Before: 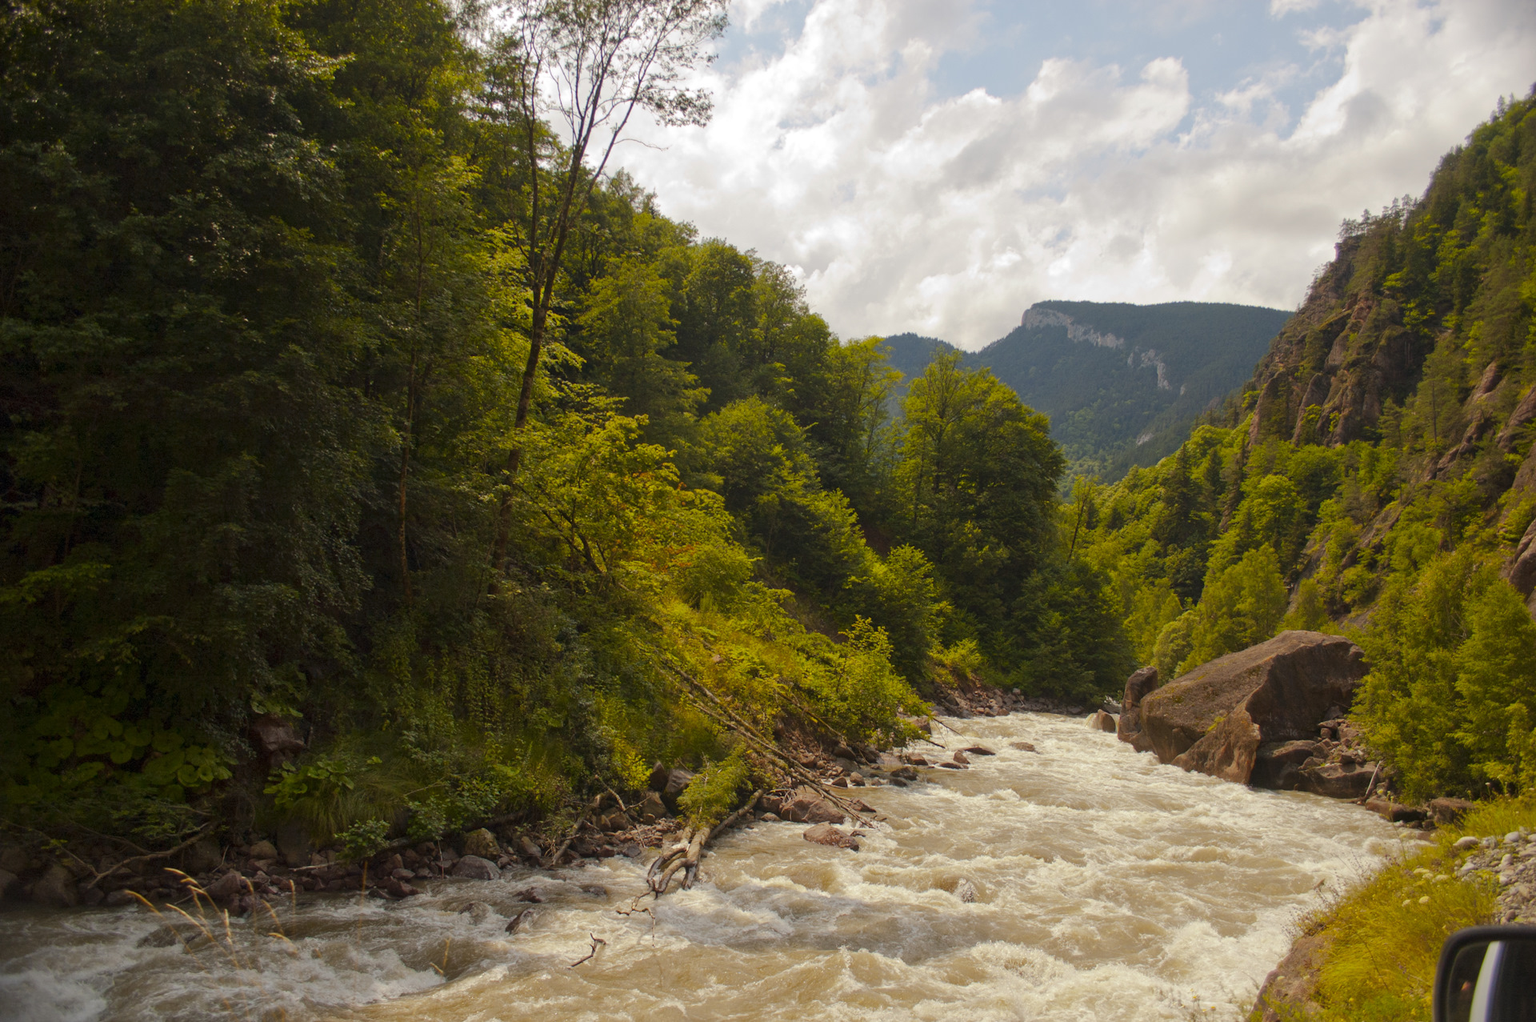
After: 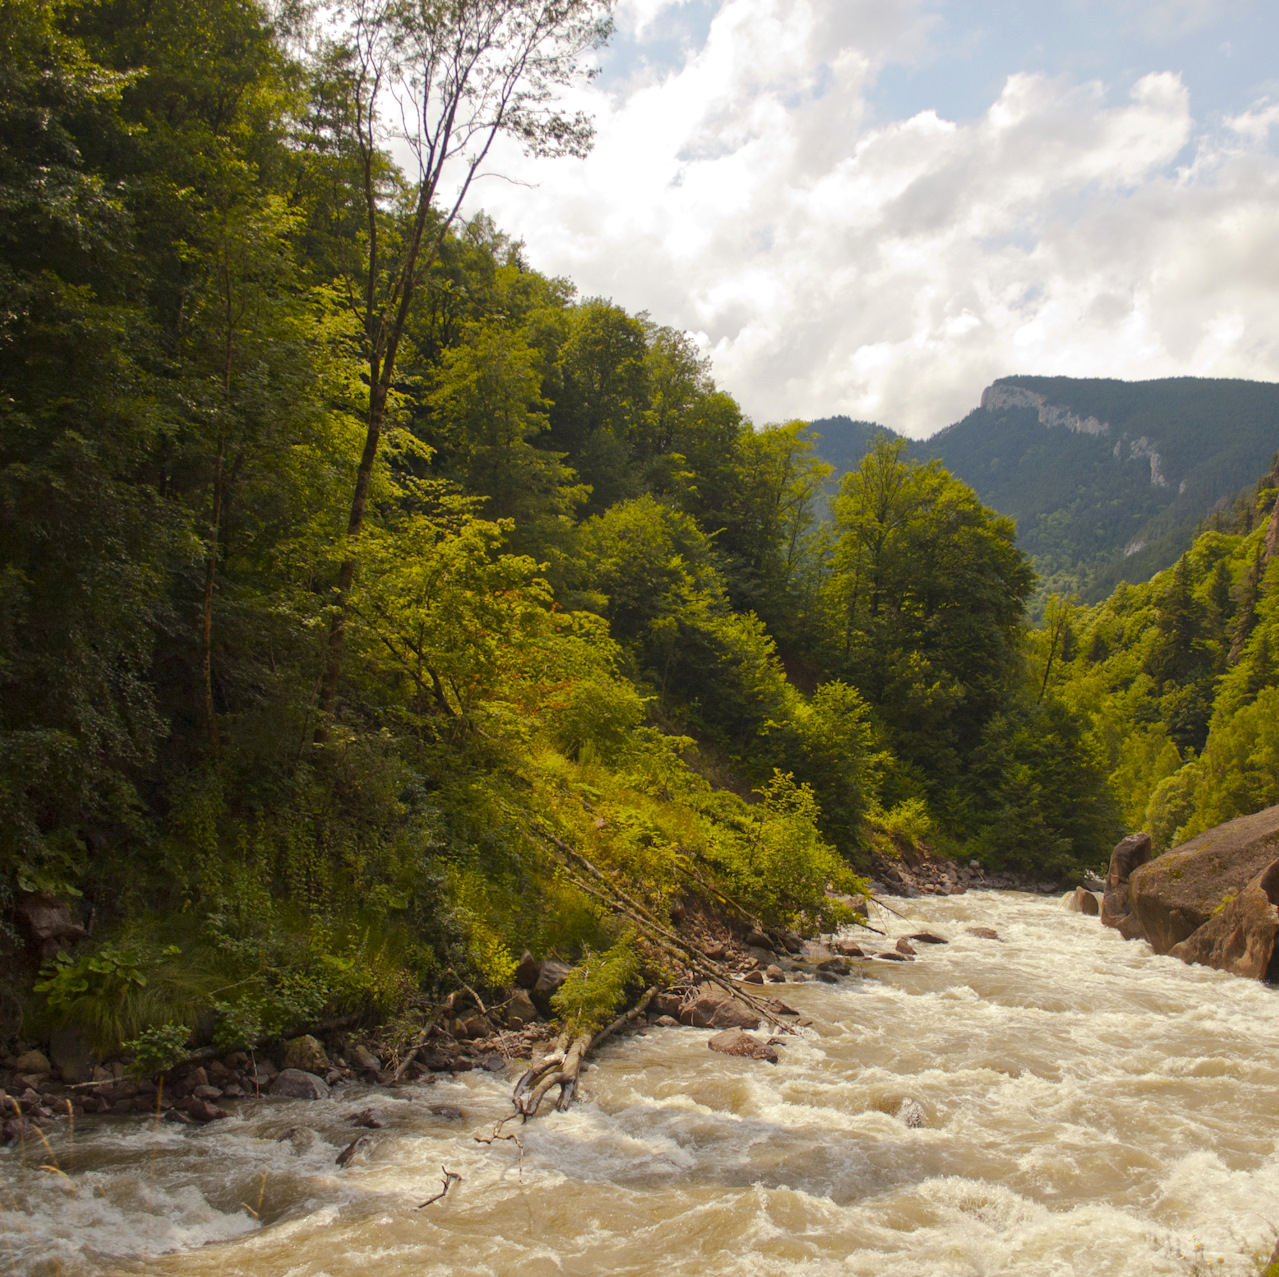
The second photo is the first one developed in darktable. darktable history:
crop: left 15.422%, right 17.916%
exposure: black level correction 0.001, exposure 0.192 EV, compensate exposure bias true, compensate highlight preservation false
